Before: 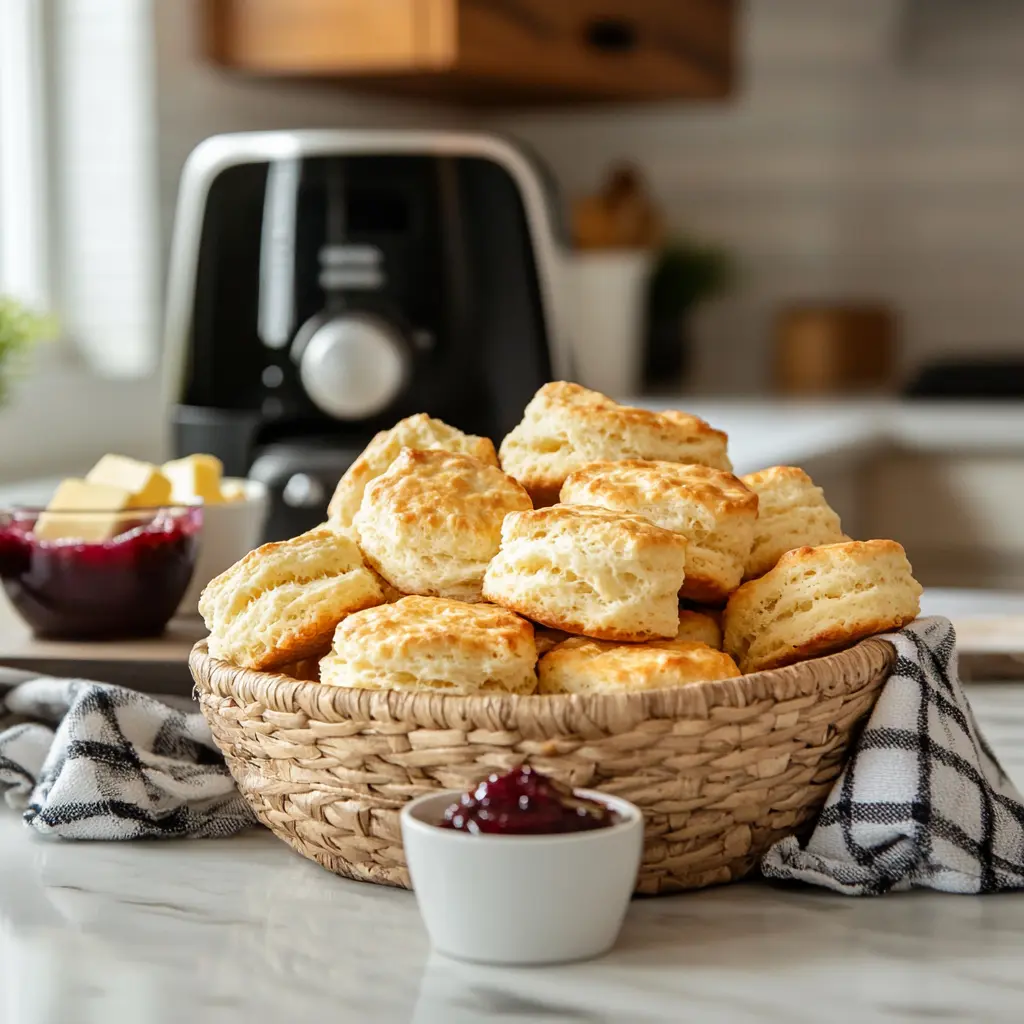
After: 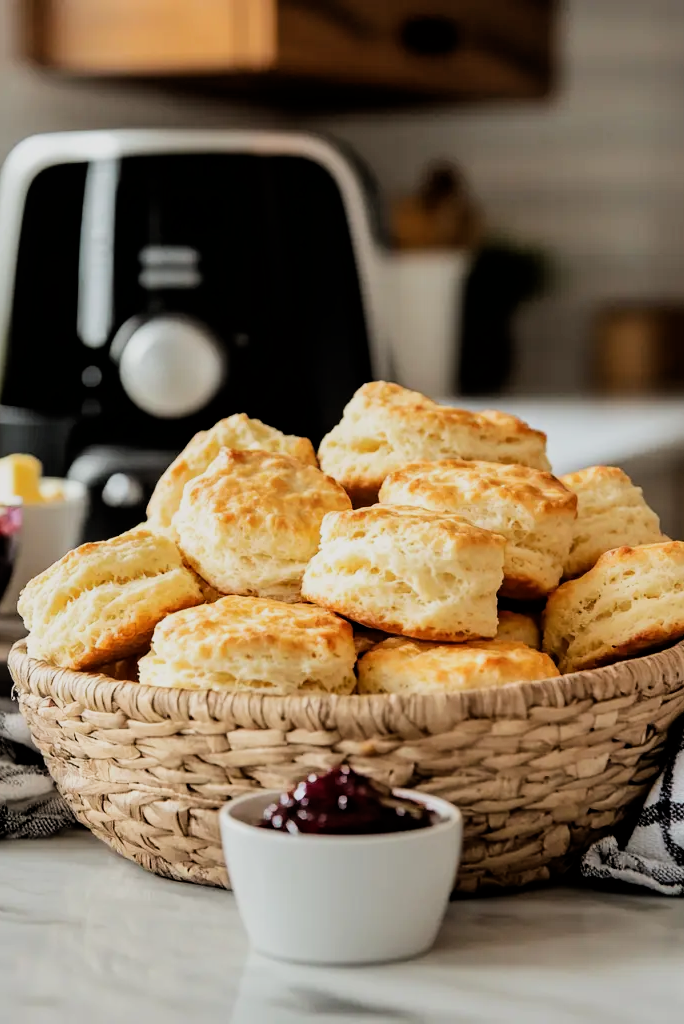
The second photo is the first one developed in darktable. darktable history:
filmic rgb: black relative exposure -5 EV, hardness 2.88, contrast 1.3
crop and rotate: left 17.732%, right 15.423%
white balance: emerald 1
